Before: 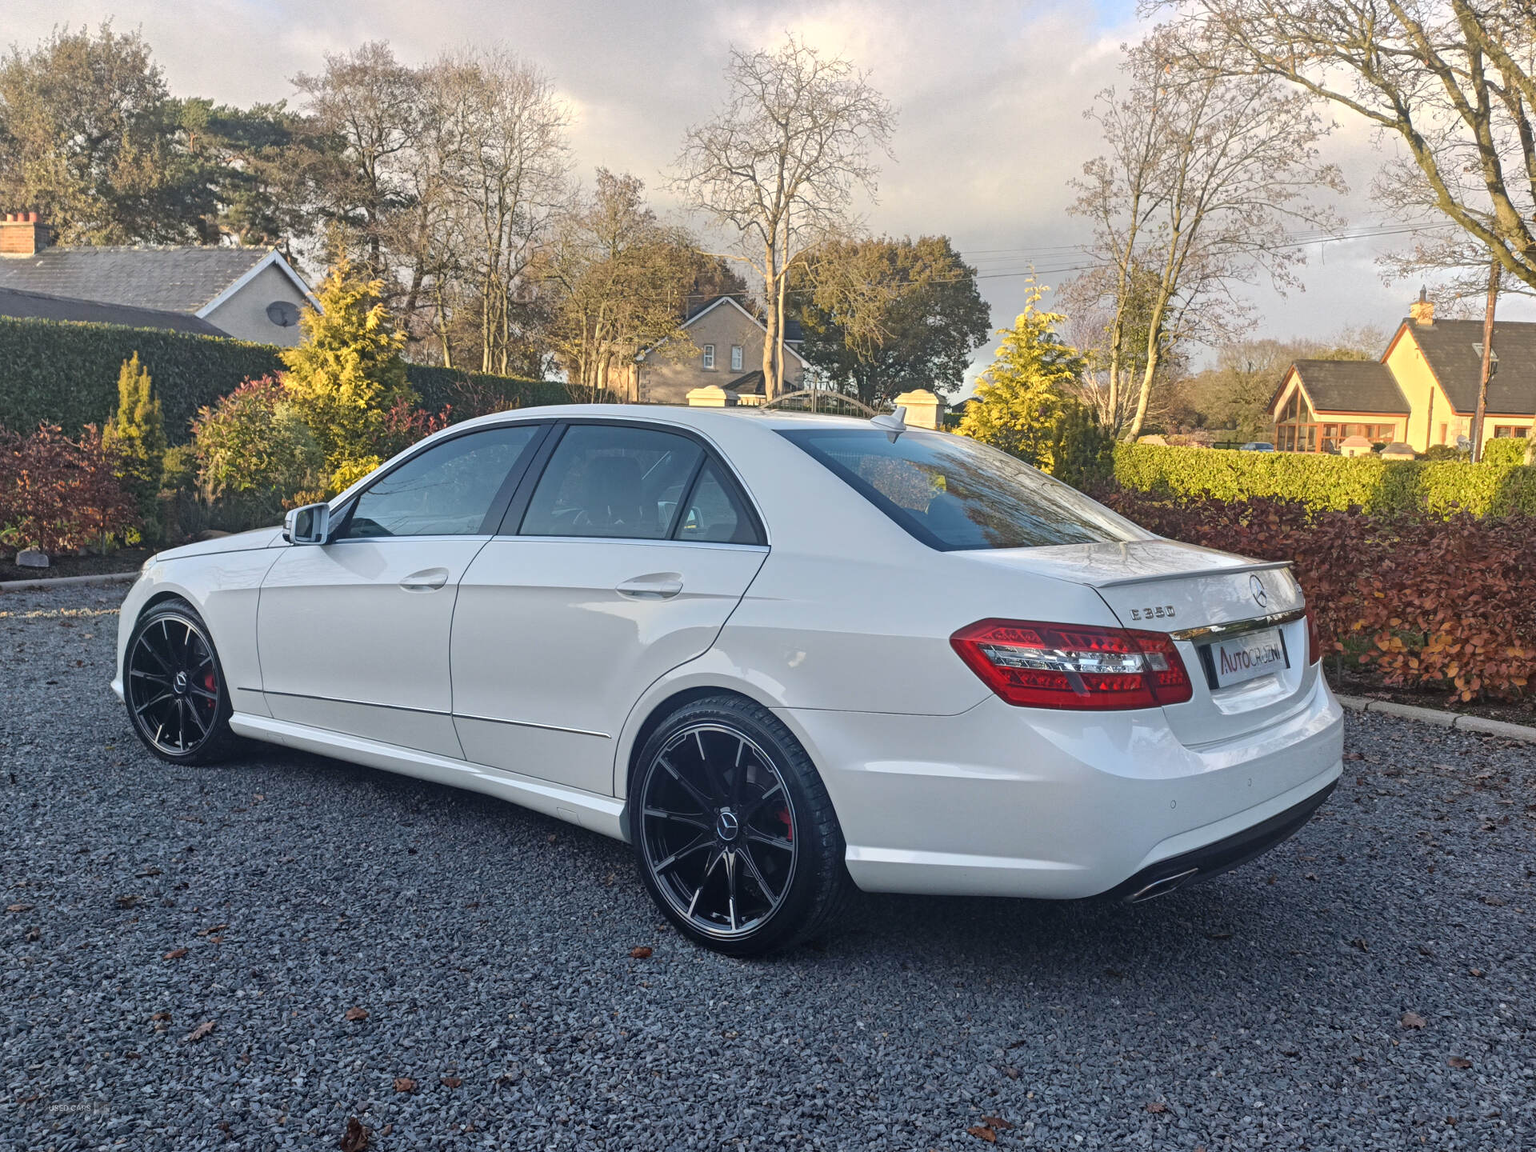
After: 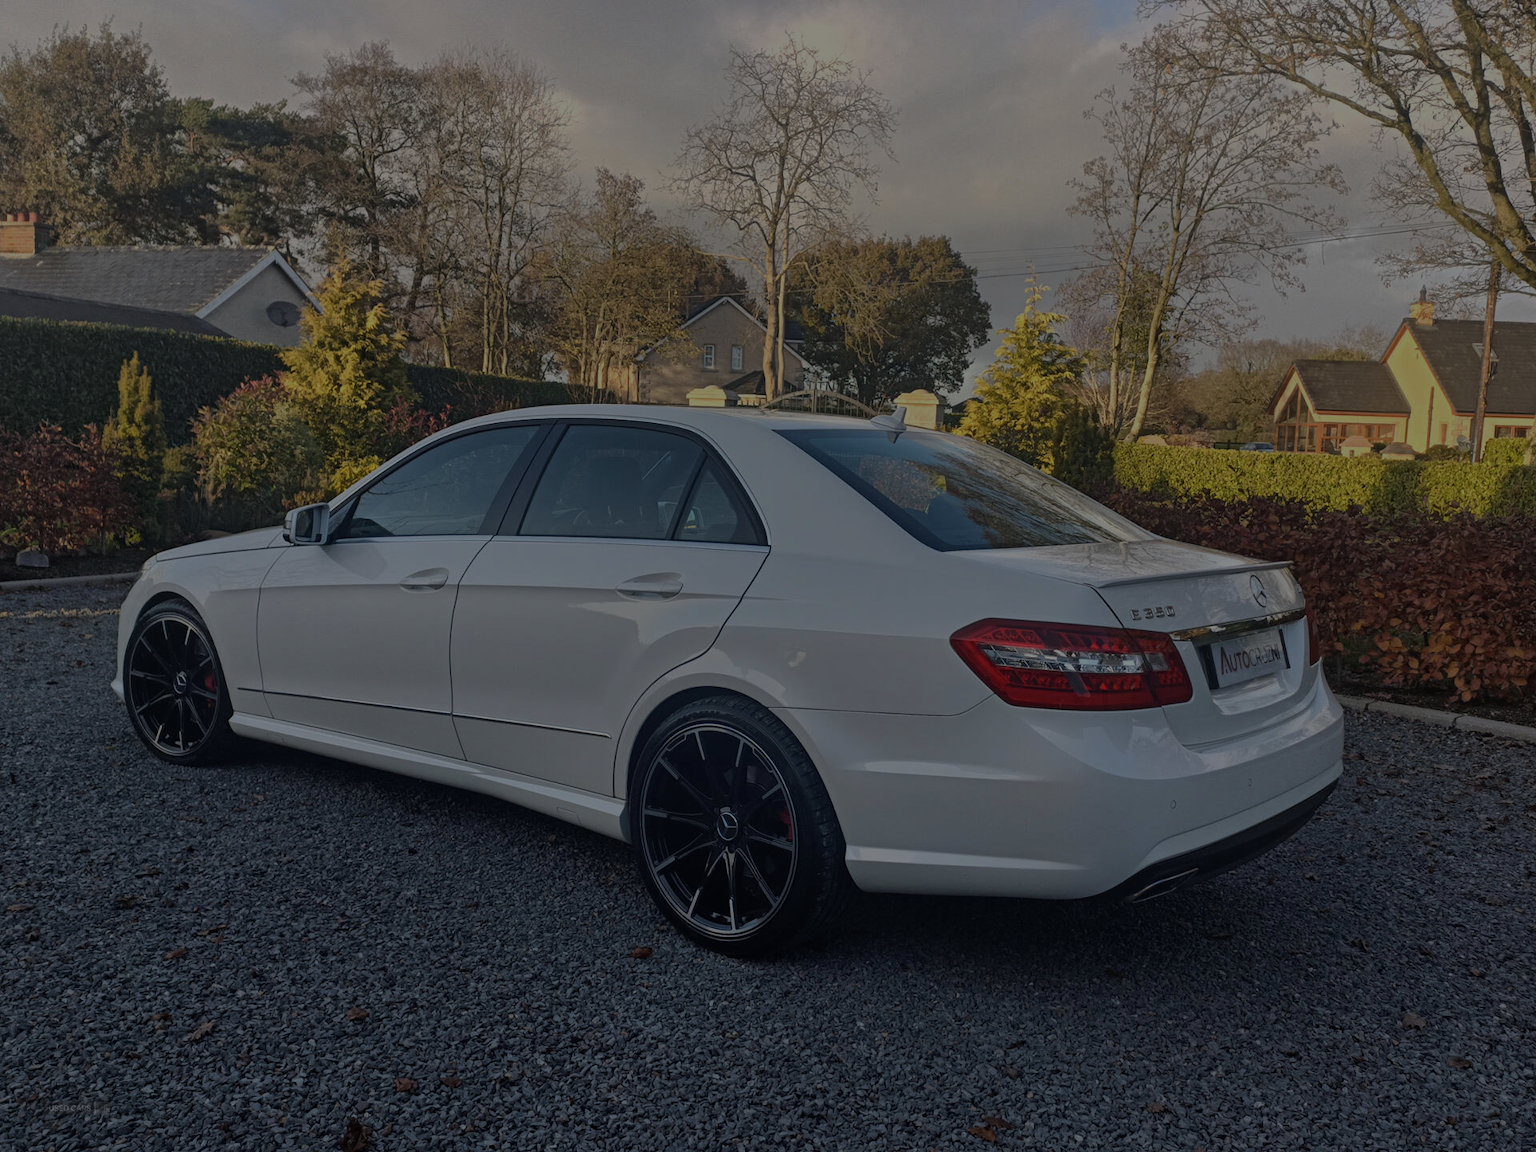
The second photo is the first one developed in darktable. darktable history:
contrast brightness saturation: saturation -0.063
exposure: exposure -1.977 EV, compensate highlight preservation false
